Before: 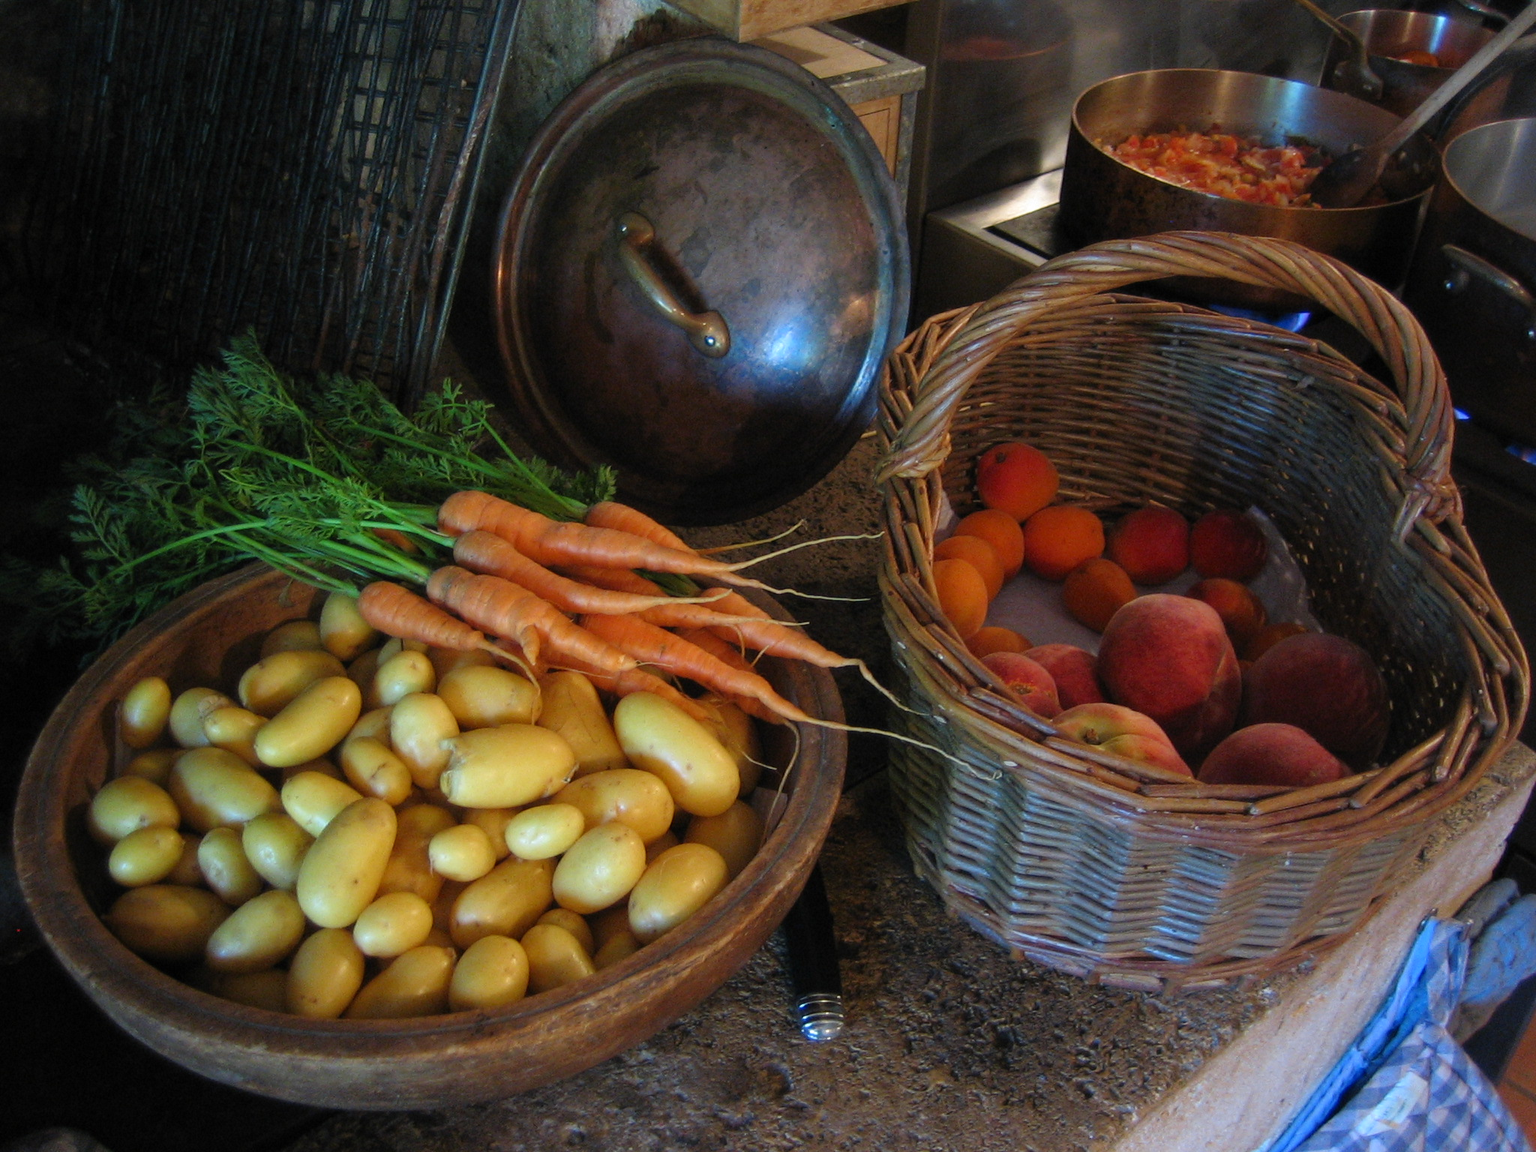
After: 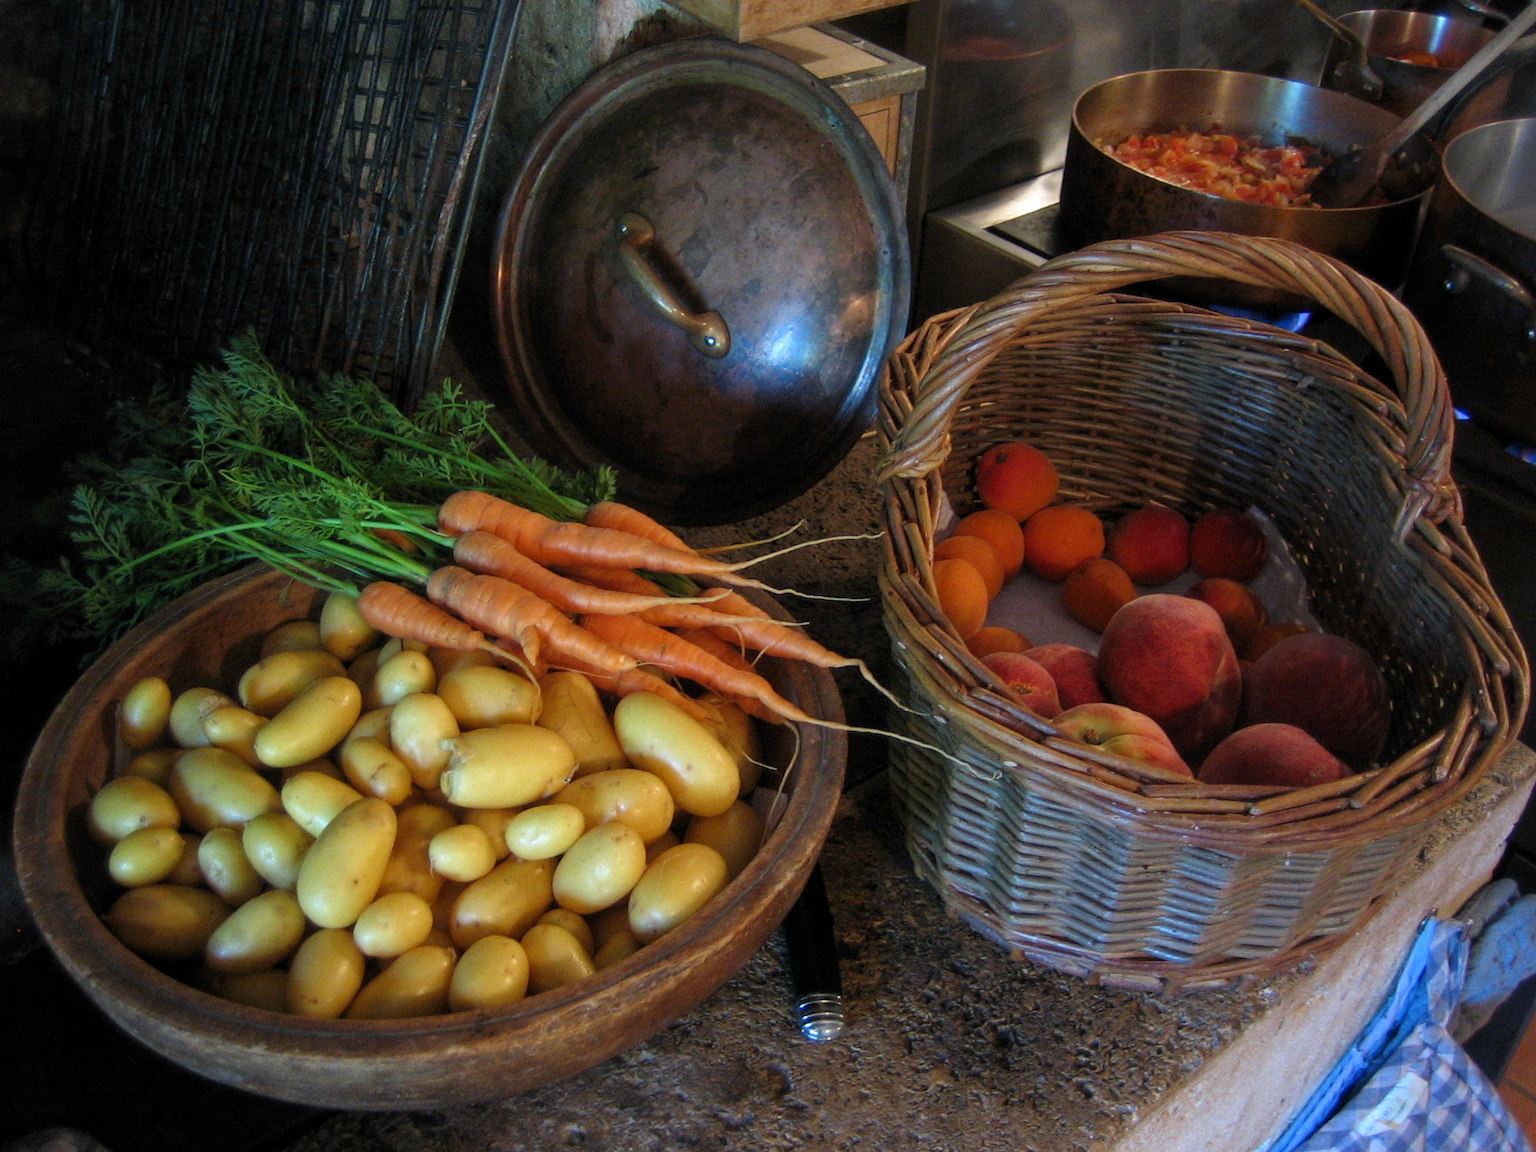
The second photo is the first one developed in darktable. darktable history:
local contrast: highlights 101%, shadows 100%, detail 120%, midtone range 0.2
